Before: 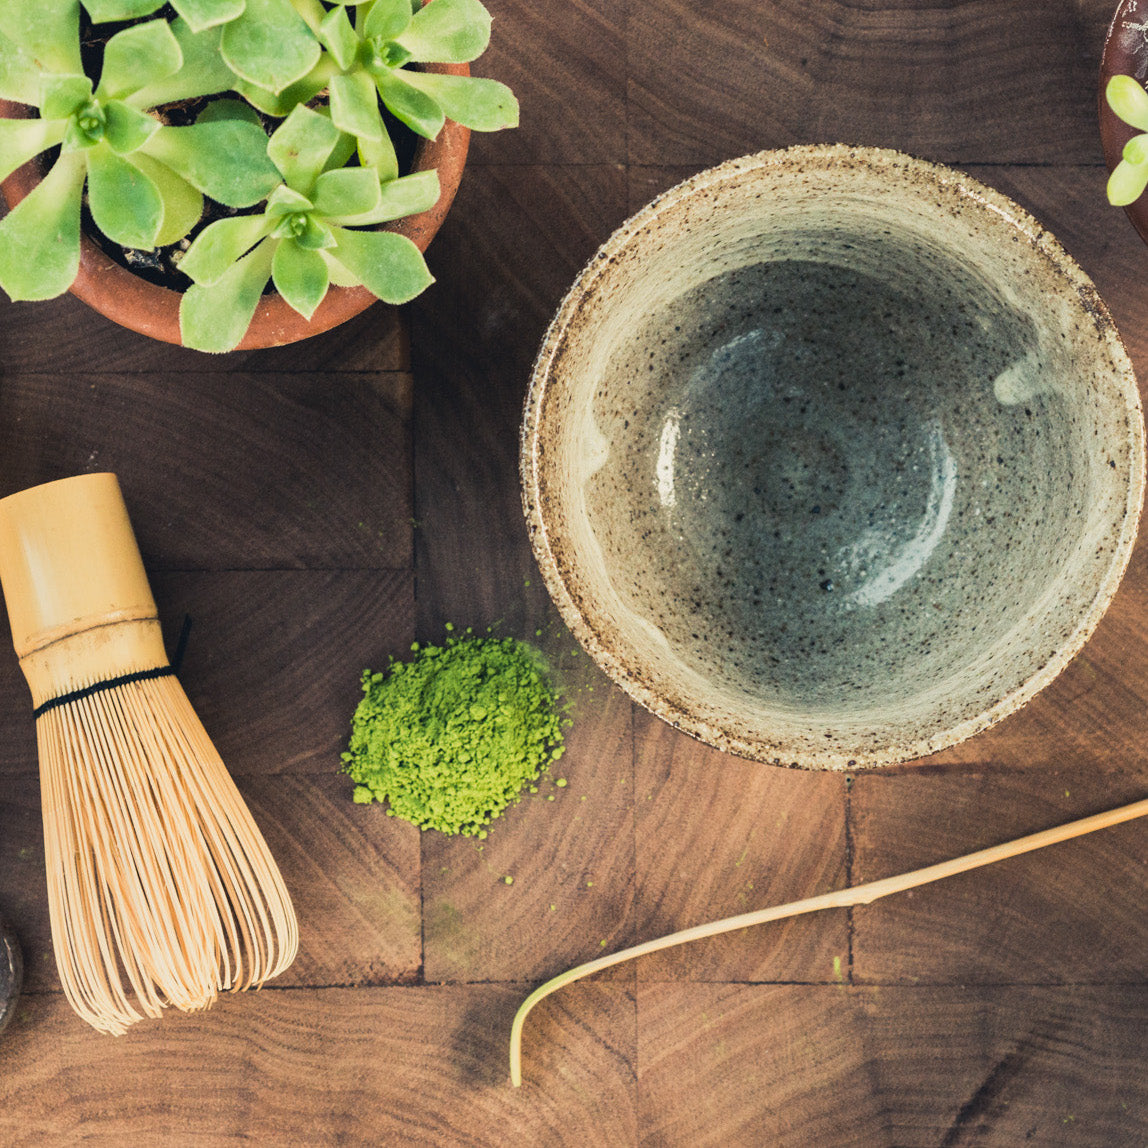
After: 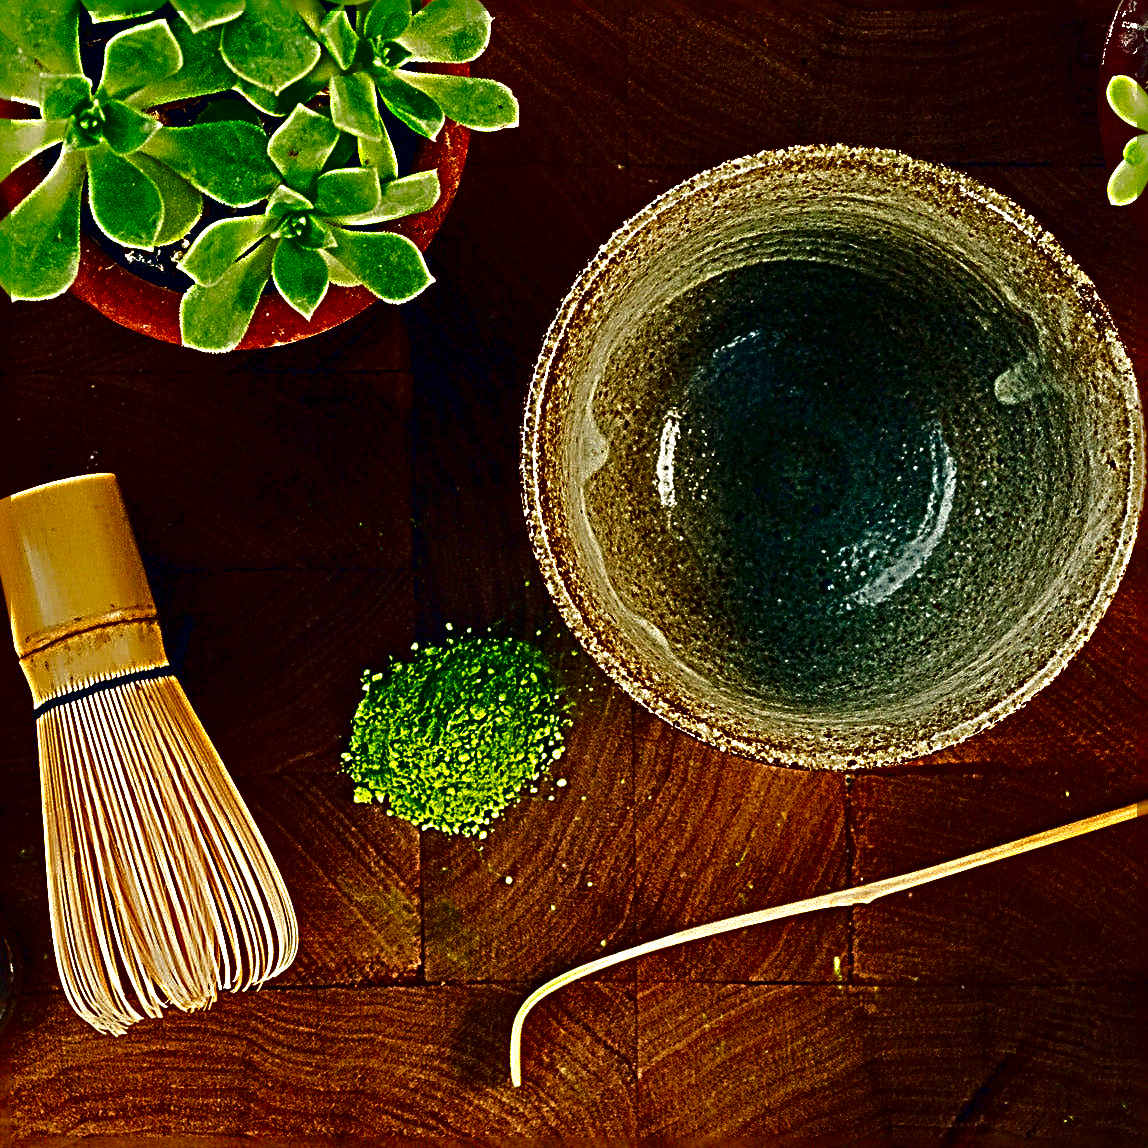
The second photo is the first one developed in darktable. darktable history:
contrast brightness saturation: brightness -0.996, saturation 0.994
sharpen: radius 4.036, amount 1.994
